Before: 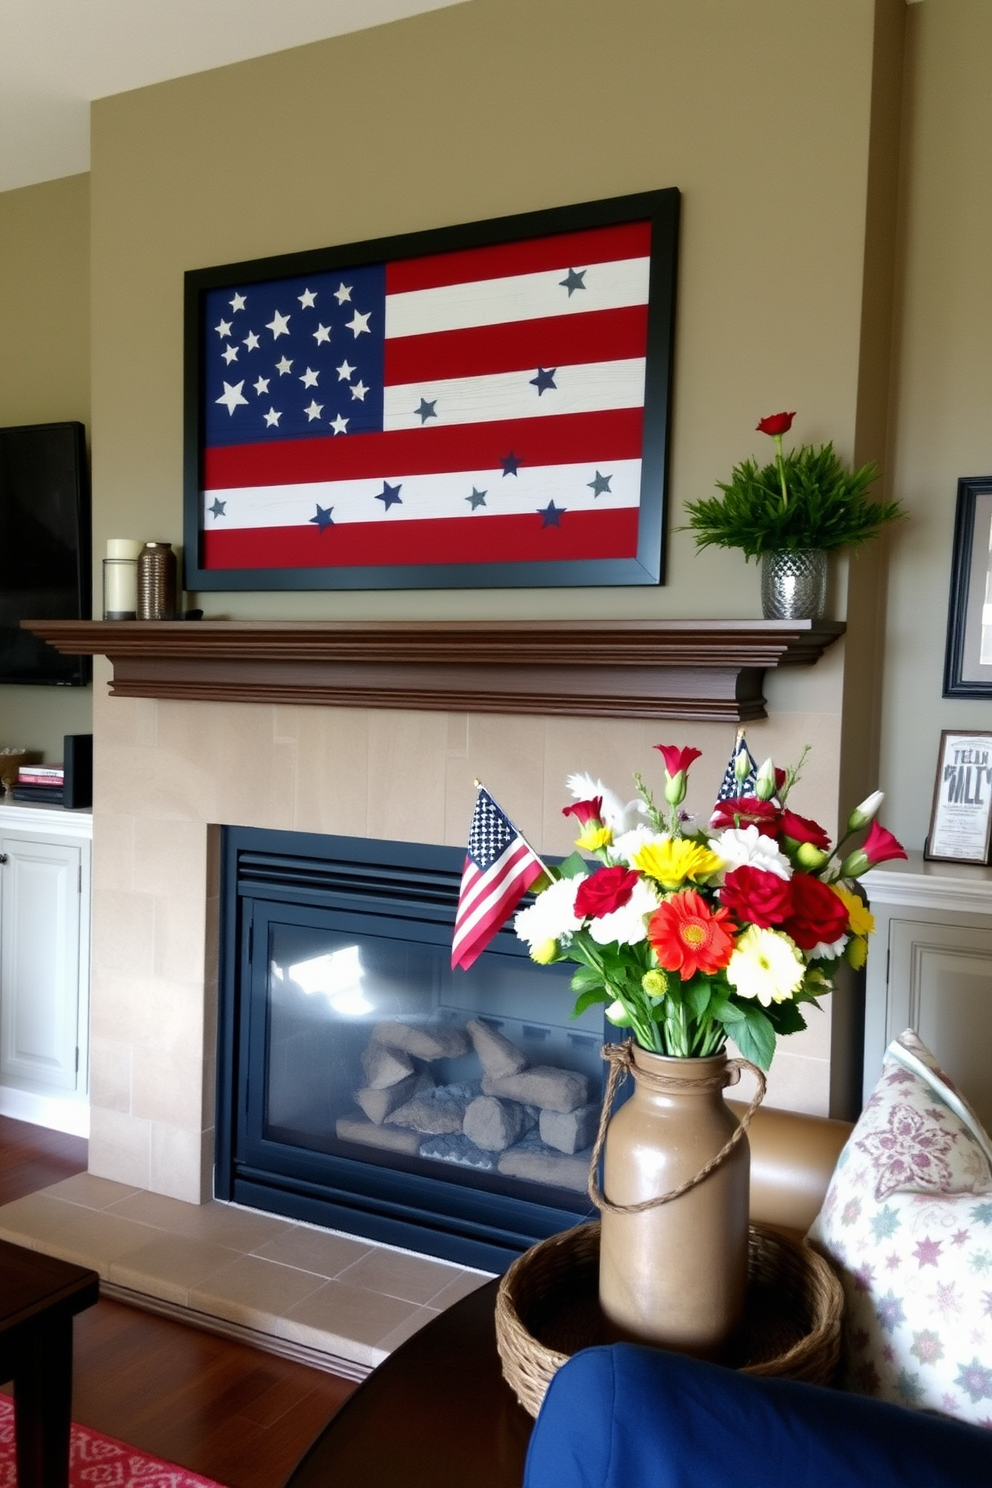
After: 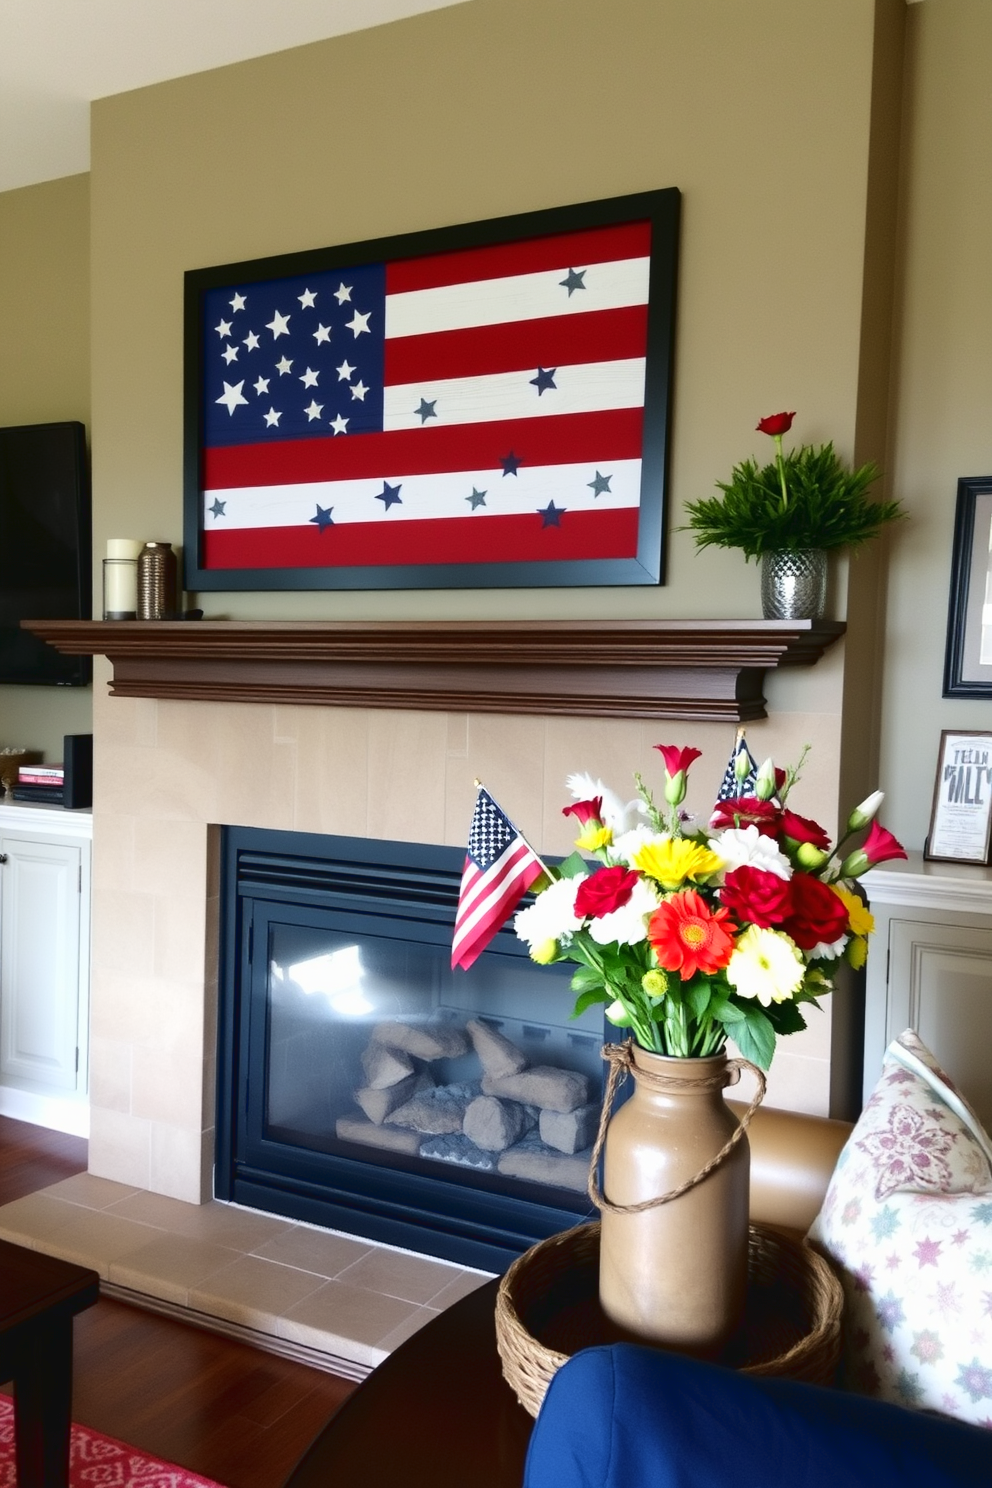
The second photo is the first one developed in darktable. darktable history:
tone curve: curves: ch0 [(0, 0.036) (0.119, 0.115) (0.466, 0.498) (0.715, 0.767) (0.817, 0.865) (1, 0.998)]; ch1 [(0, 0) (0.377, 0.424) (0.442, 0.491) (0.487, 0.502) (0.514, 0.512) (0.536, 0.577) (0.66, 0.724) (1, 1)]; ch2 [(0, 0) (0.38, 0.405) (0.463, 0.443) (0.492, 0.486) (0.526, 0.541) (0.578, 0.598) (1, 1)], color space Lab, linked channels, preserve colors none
